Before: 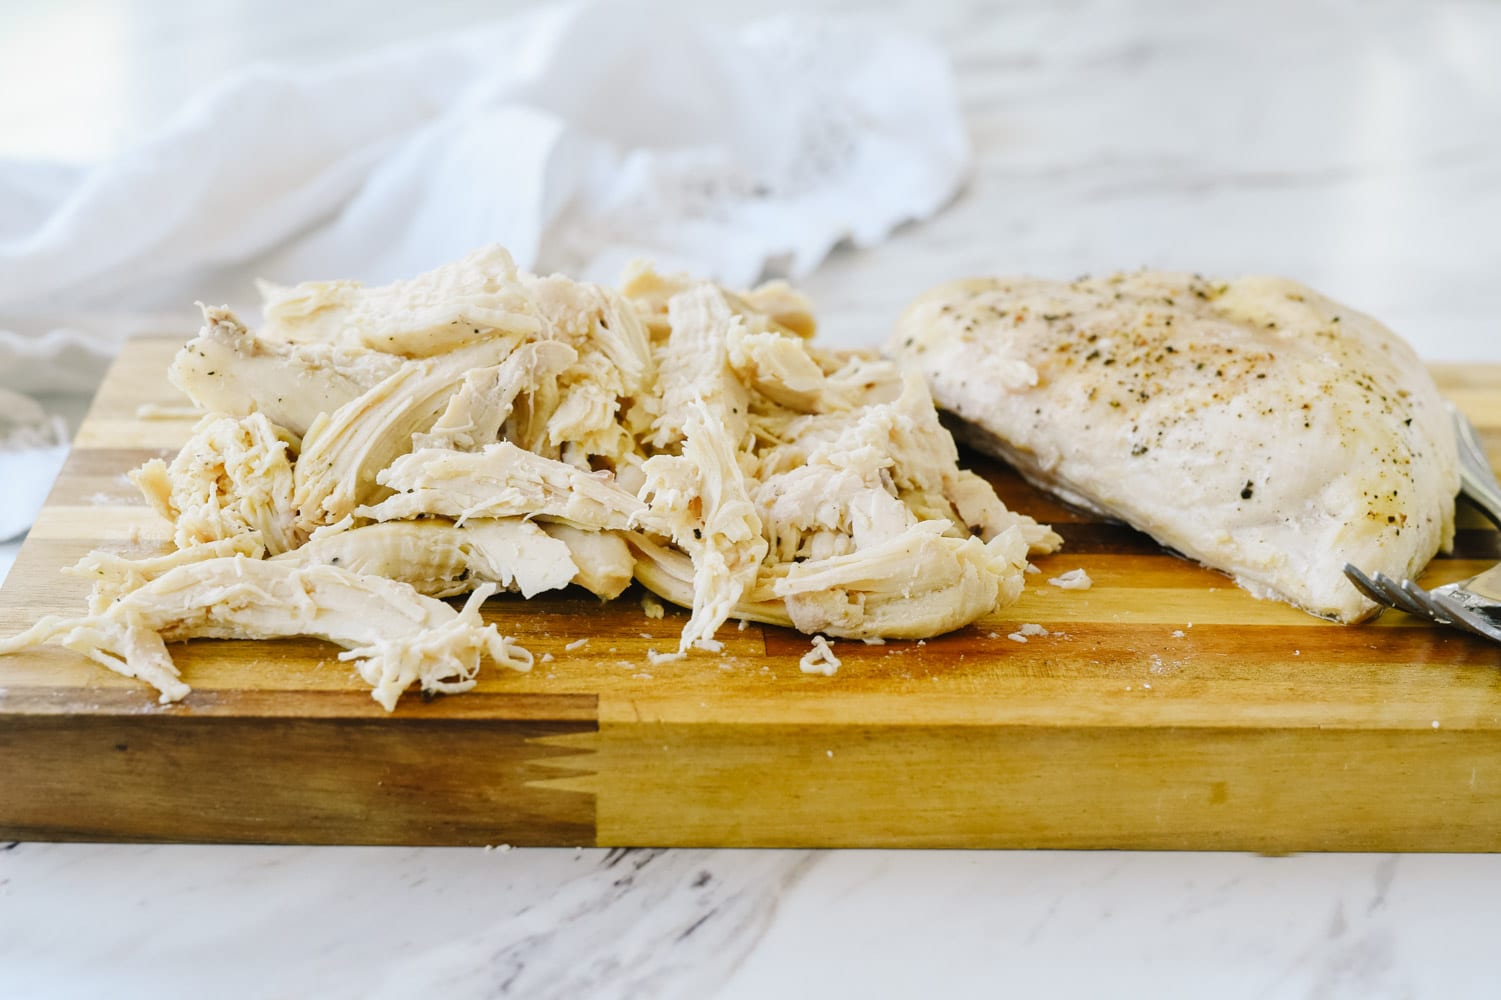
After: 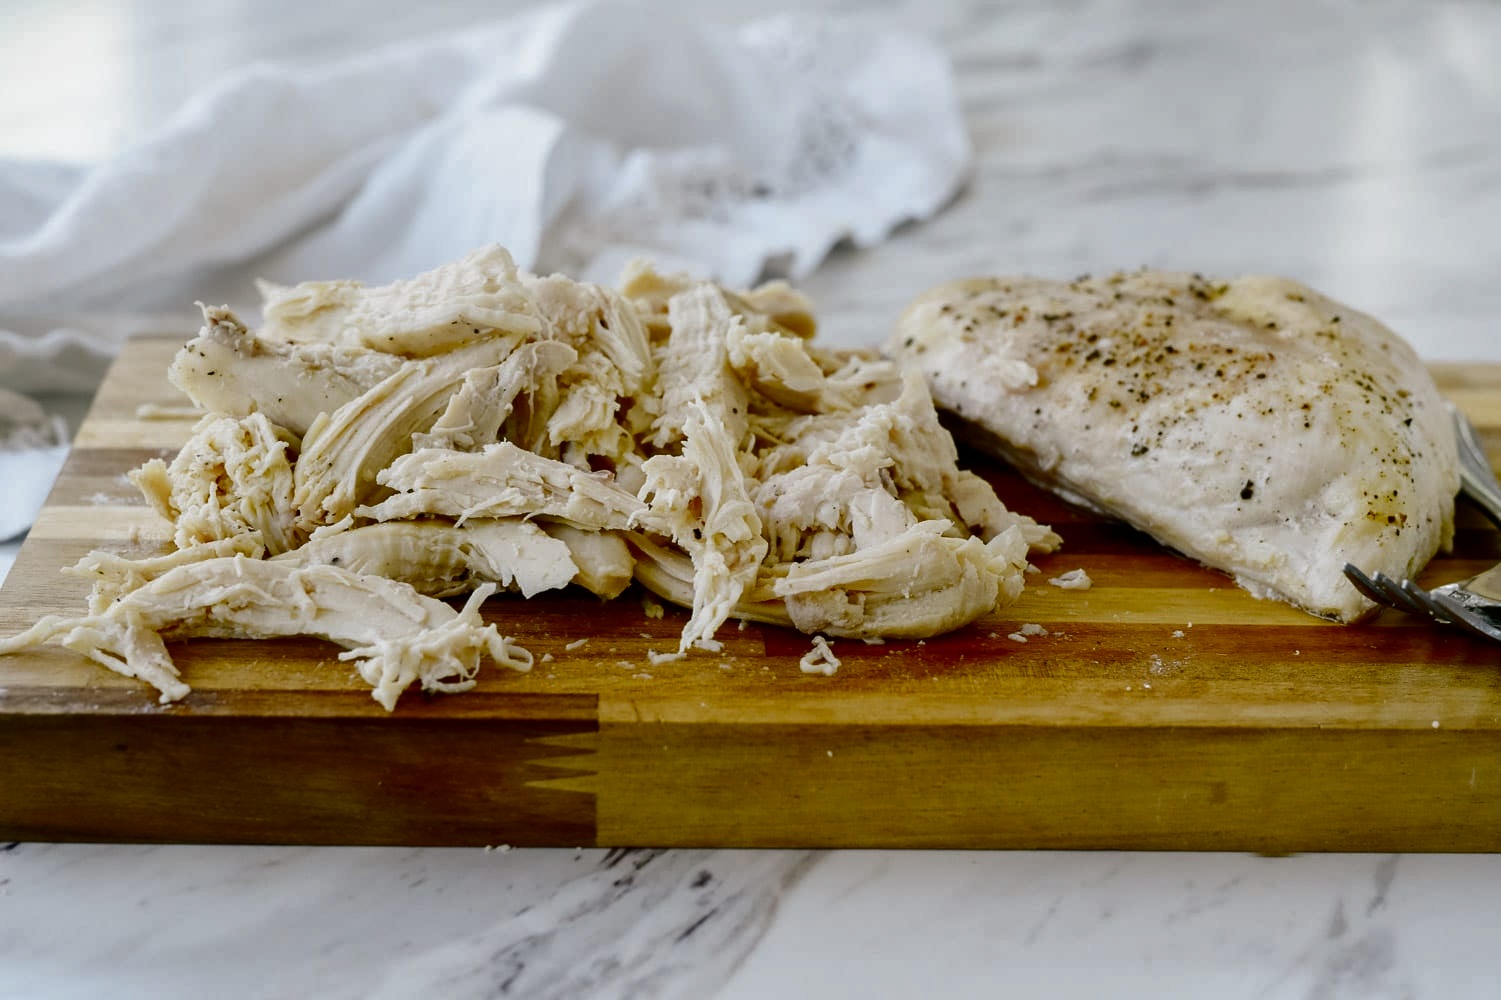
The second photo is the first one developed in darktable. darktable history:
contrast brightness saturation: brightness -0.532
exposure: compensate highlight preservation false
